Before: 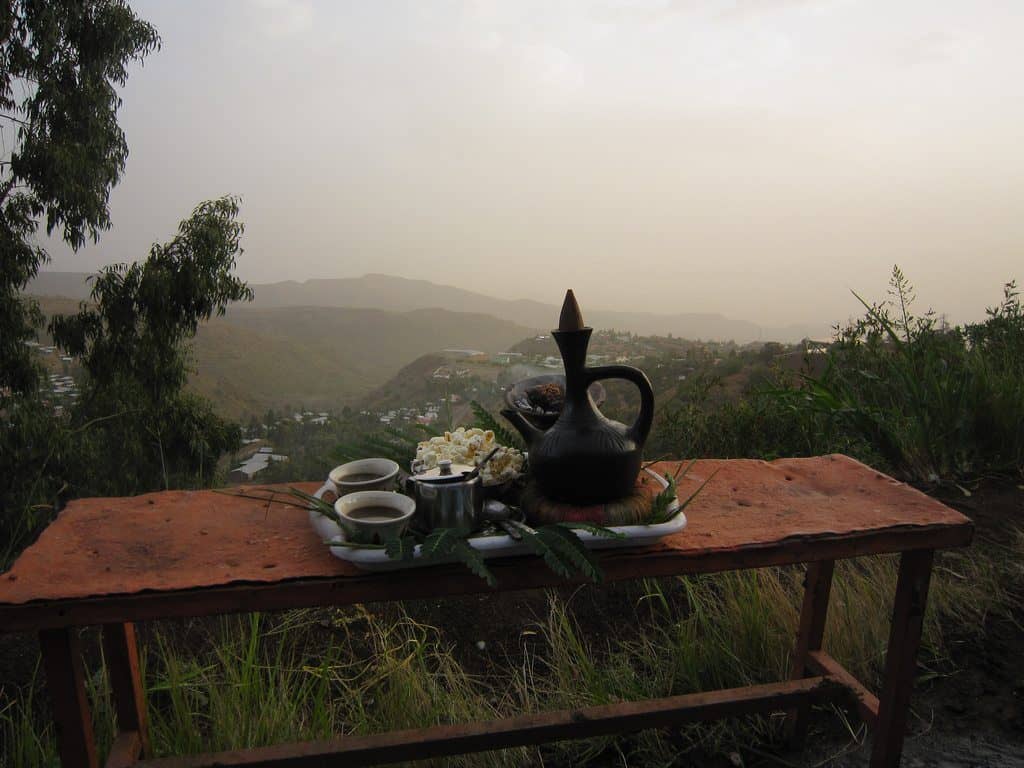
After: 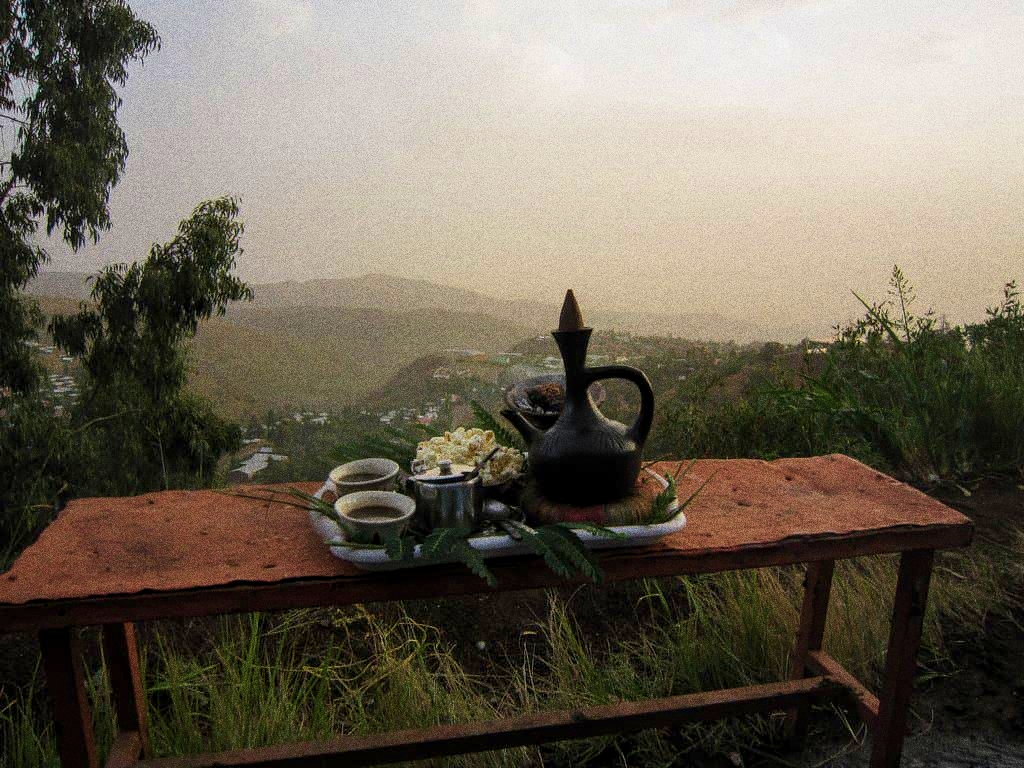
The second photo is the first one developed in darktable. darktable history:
white balance: emerald 1
velvia: strength 45%
grain: coarseness 10.62 ISO, strength 55.56%
local contrast: detail 130%
